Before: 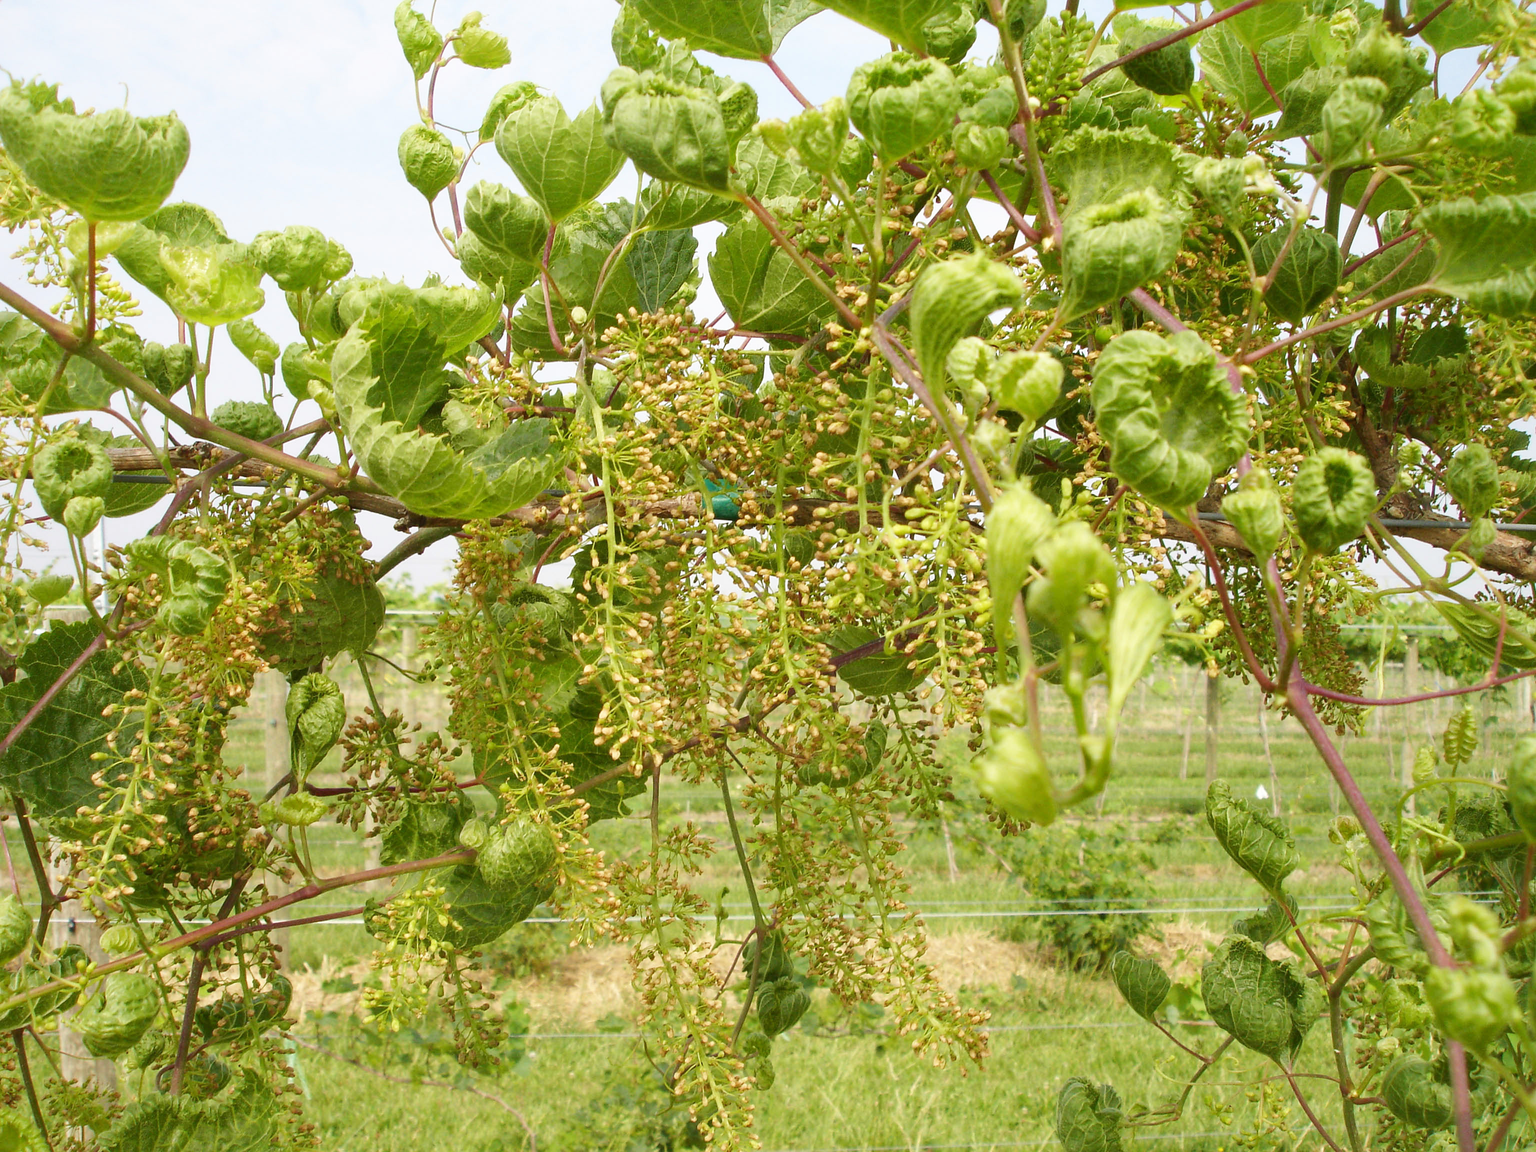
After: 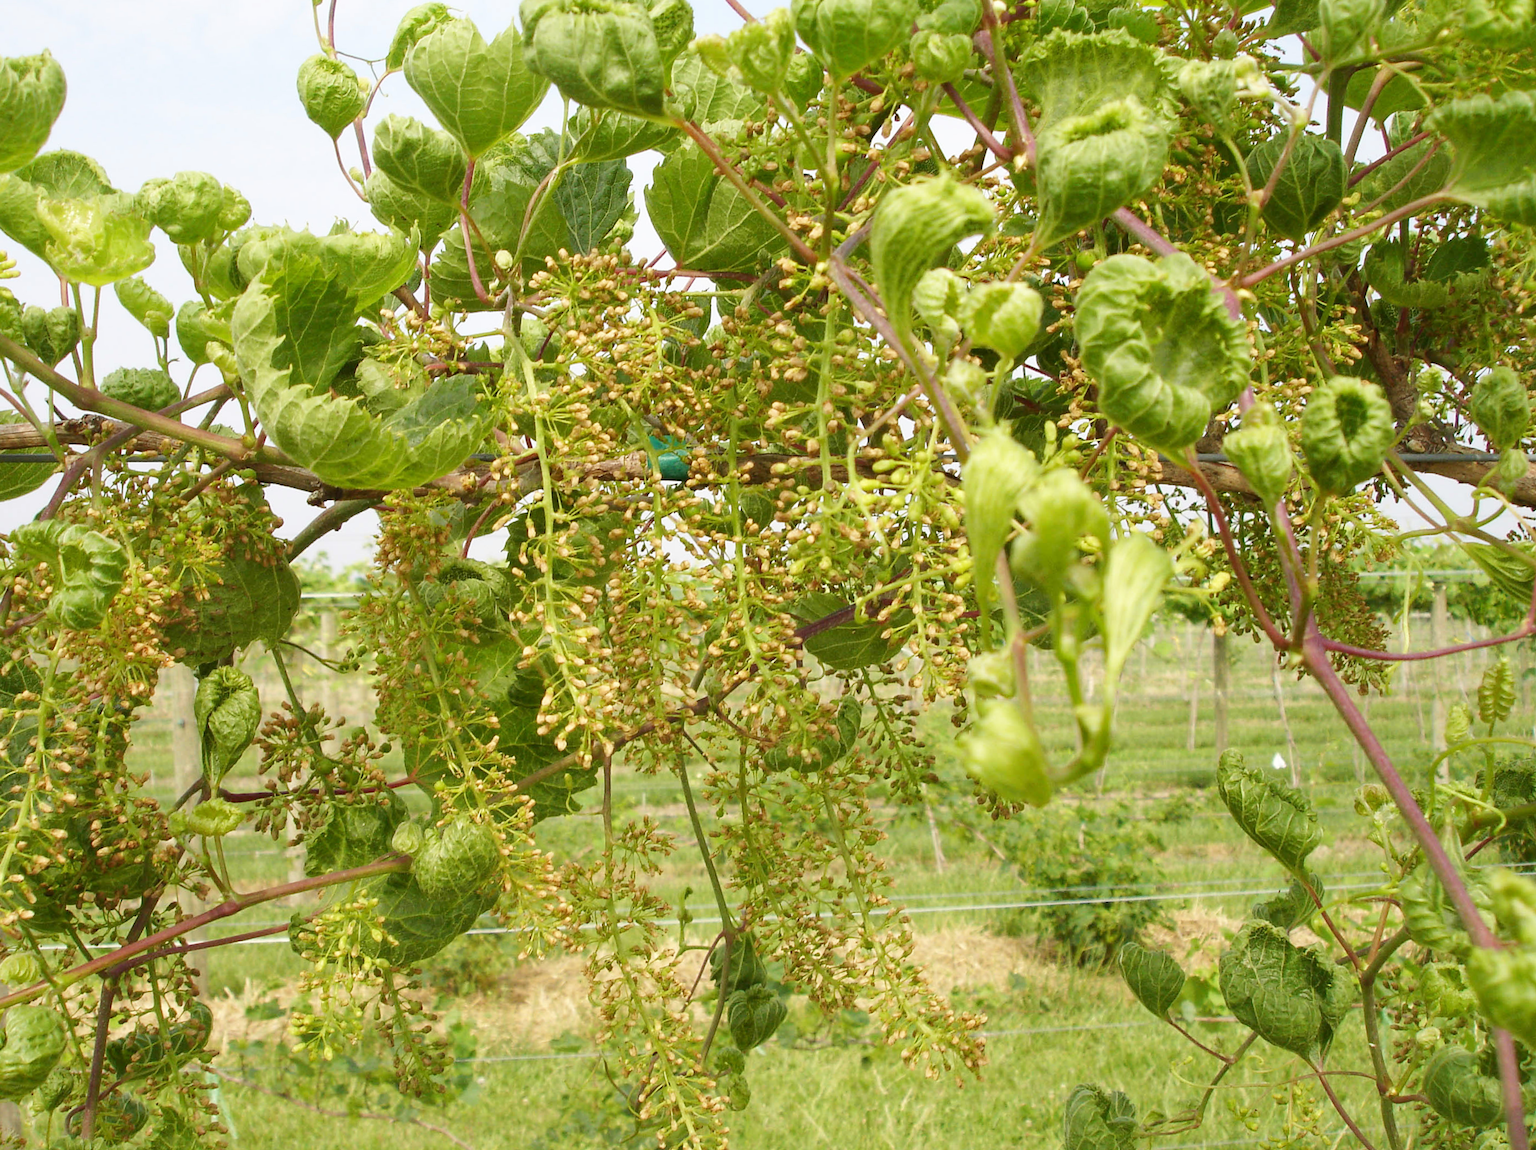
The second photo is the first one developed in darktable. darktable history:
crop and rotate: angle 2.02°, left 5.552%, top 5.698%
